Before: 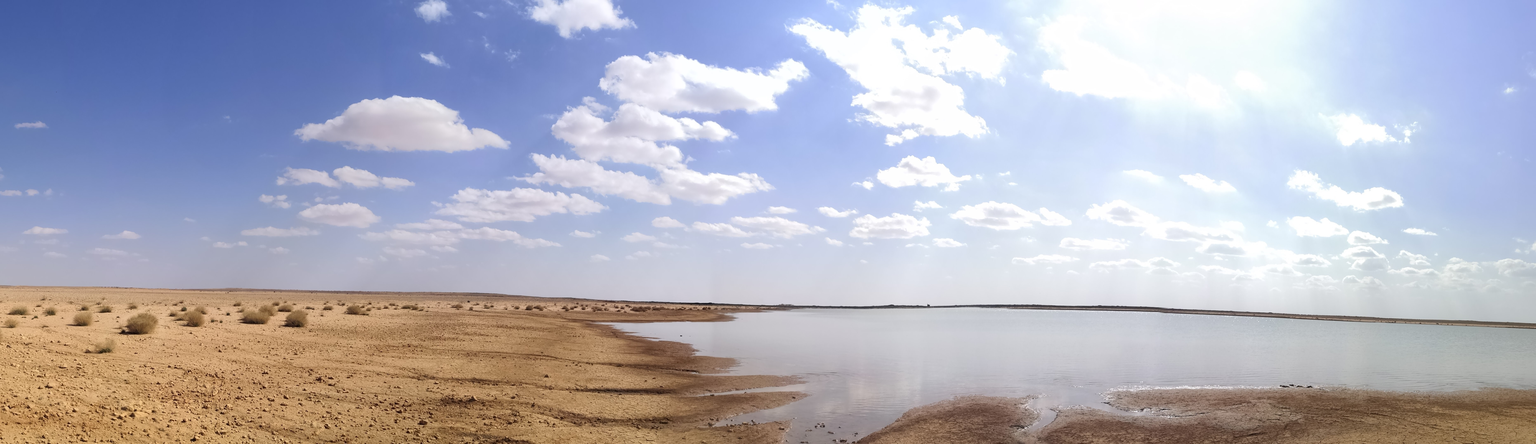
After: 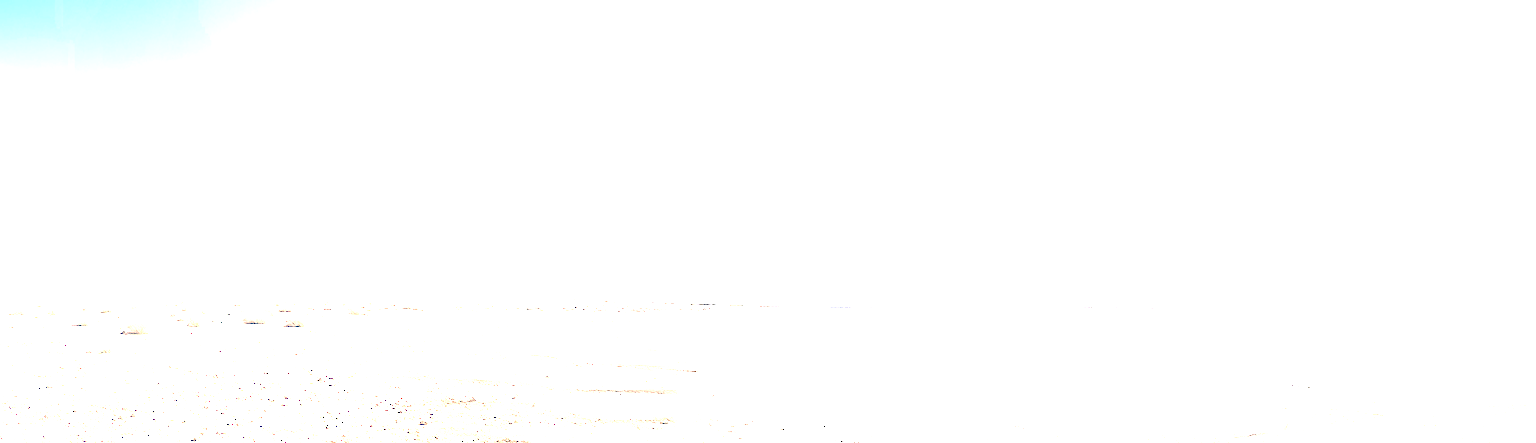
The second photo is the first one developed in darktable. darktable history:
tone curve: curves: ch0 [(0, 0) (0.003, 0.126) (0.011, 0.129) (0.025, 0.133) (0.044, 0.143) (0.069, 0.155) (0.1, 0.17) (0.136, 0.189) (0.177, 0.217) (0.224, 0.25) (0.277, 0.293) (0.335, 0.346) (0.399, 0.398) (0.468, 0.456) (0.543, 0.517) (0.623, 0.583) (0.709, 0.659) (0.801, 0.756) (0.898, 0.856) (1, 1)], preserve colors none
tone equalizer: -8 EV -0.75 EV, -7 EV -0.7 EV, -6 EV -0.6 EV, -5 EV -0.4 EV, -3 EV 0.4 EV, -2 EV 0.6 EV, -1 EV 0.7 EV, +0 EV 0.75 EV, edges refinement/feathering 500, mask exposure compensation -1.57 EV, preserve details no
exposure: exposure 3 EV, compensate highlight preservation false
local contrast: detail 130%
